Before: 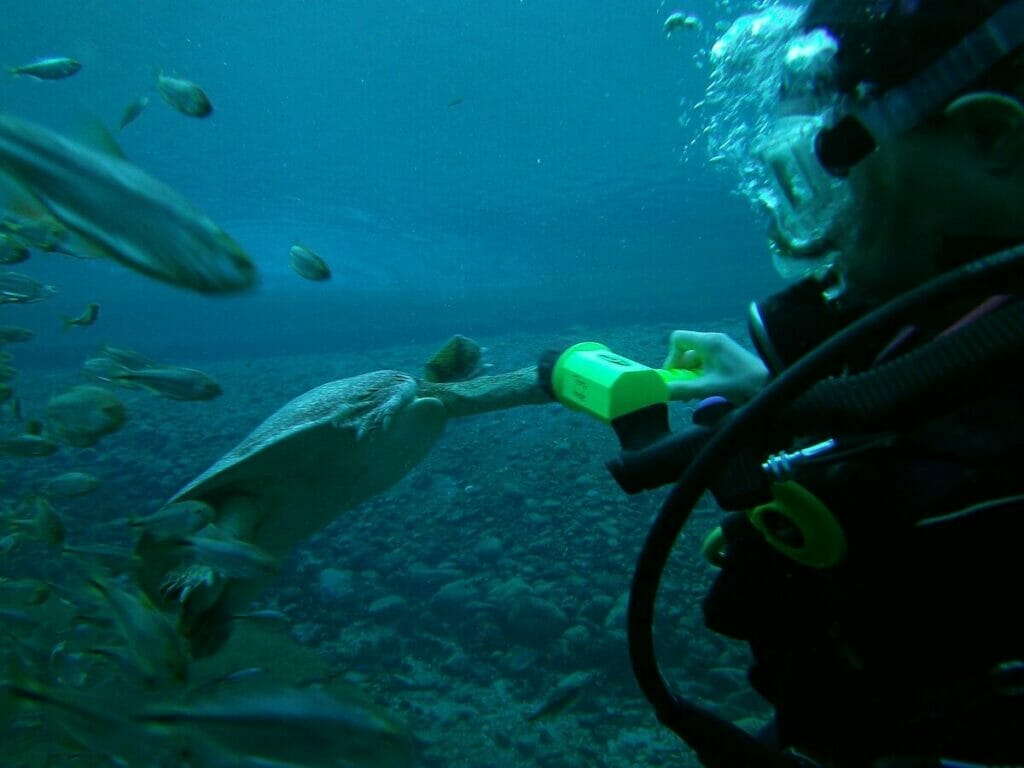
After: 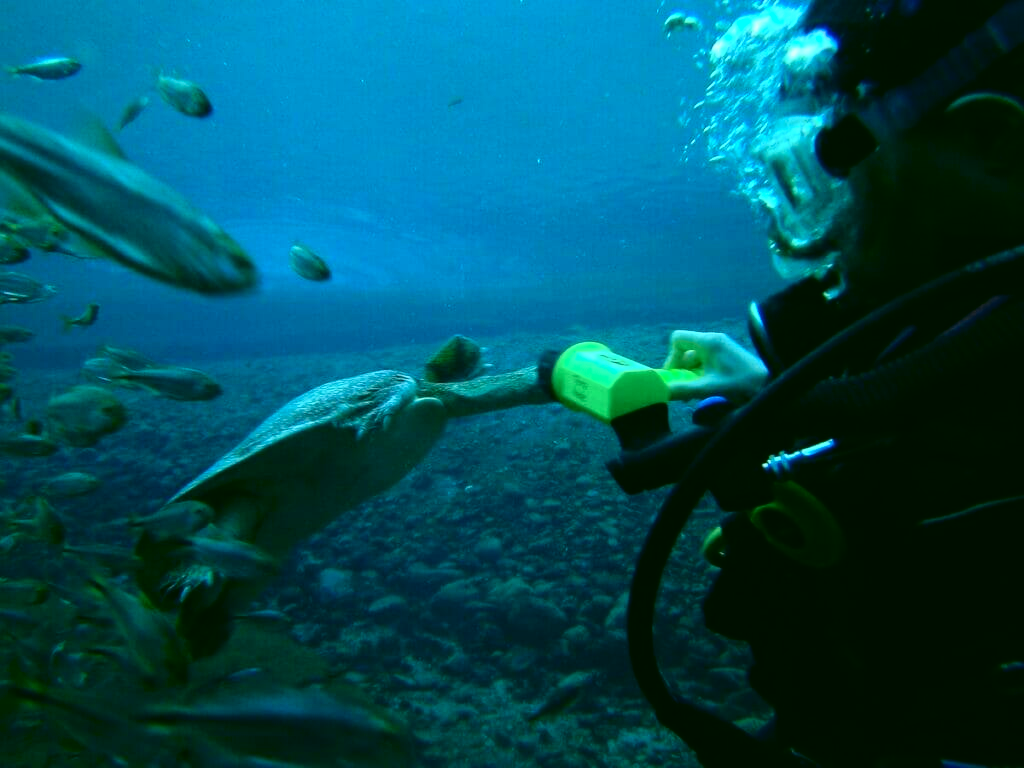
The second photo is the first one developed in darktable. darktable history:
color correction: highlights a* 4.02, highlights b* 4.98, shadows a* -7.55, shadows b* 4.98
tone curve: curves: ch0 [(0, 0.023) (0.087, 0.065) (0.184, 0.168) (0.45, 0.54) (0.57, 0.683) (0.706, 0.841) (0.877, 0.948) (1, 0.984)]; ch1 [(0, 0) (0.388, 0.369) (0.447, 0.447) (0.505, 0.5) (0.534, 0.528) (0.57, 0.571) (0.592, 0.602) (0.644, 0.663) (1, 1)]; ch2 [(0, 0) (0.314, 0.223) (0.427, 0.405) (0.492, 0.496) (0.524, 0.547) (0.534, 0.57) (0.583, 0.605) (0.673, 0.667) (1, 1)], color space Lab, independent channels, preserve colors none
color balance: gamma [0.9, 0.988, 0.975, 1.025], gain [1.05, 1, 1, 1]
